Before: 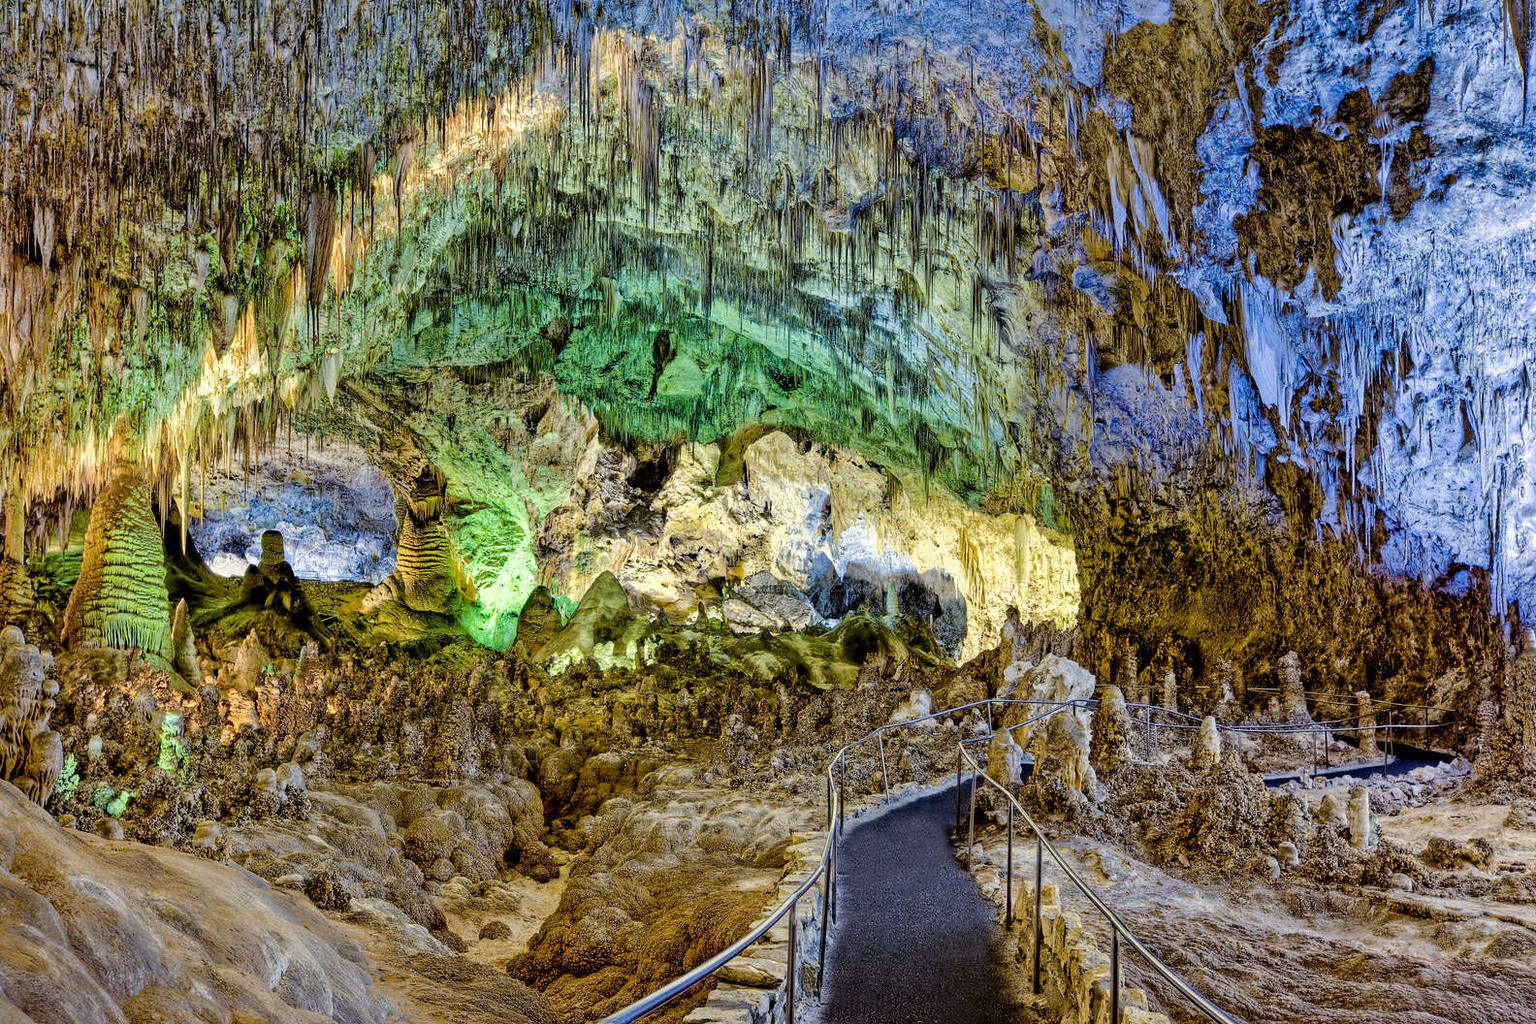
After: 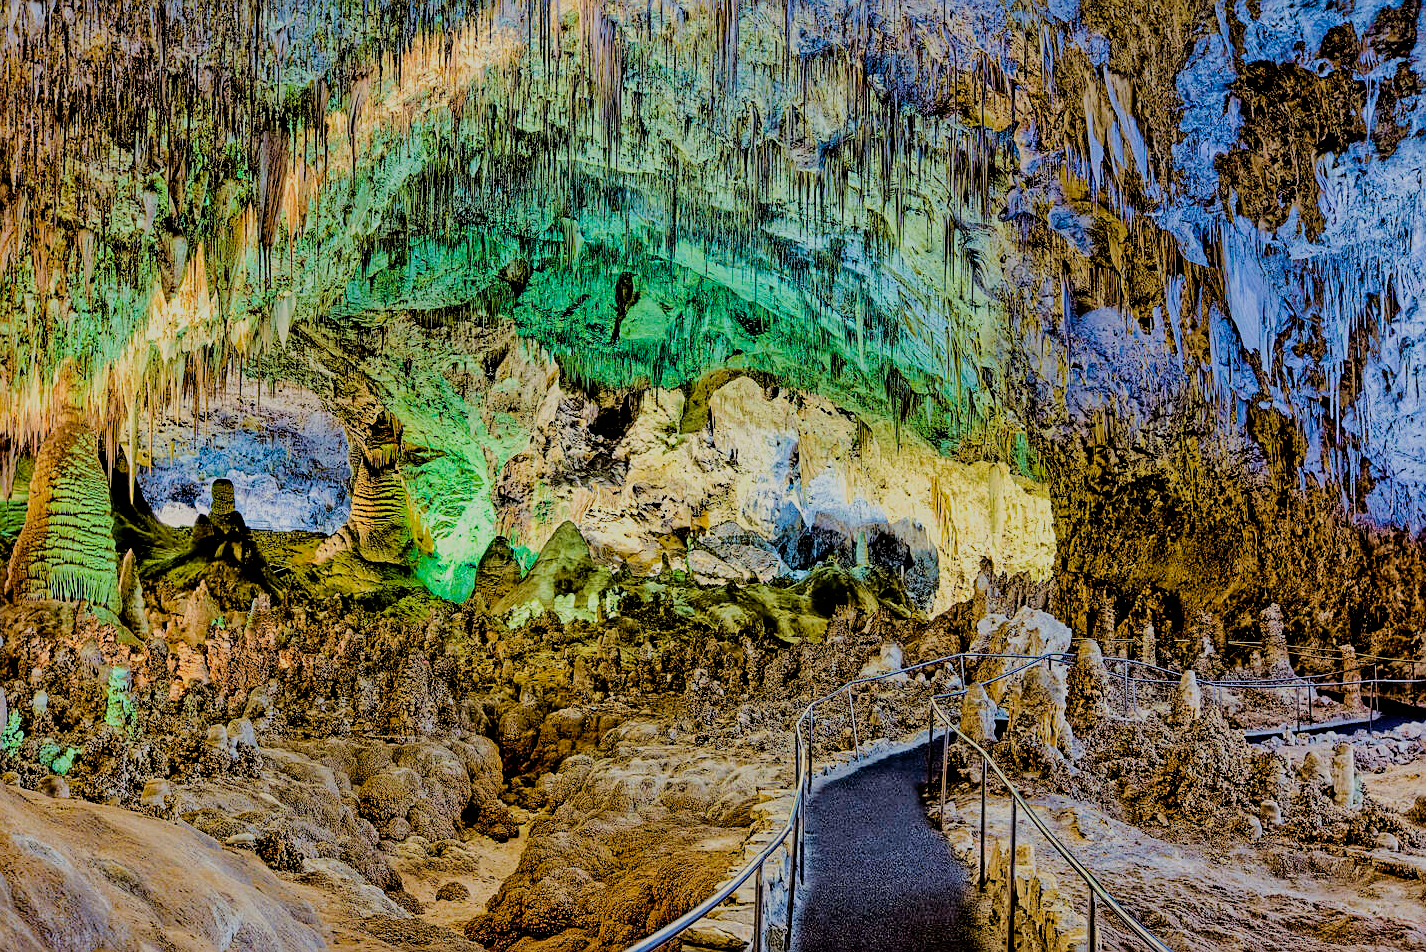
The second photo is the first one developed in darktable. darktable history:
sharpen: on, module defaults
filmic rgb: black relative exposure -6.1 EV, white relative exposure 6.97 EV, threshold 3 EV, hardness 2.25, enable highlight reconstruction true
exposure: exposure 0.128 EV, compensate highlight preservation false
velvia: on, module defaults
crop: left 3.695%, top 6.503%, right 6.229%, bottom 3.315%
